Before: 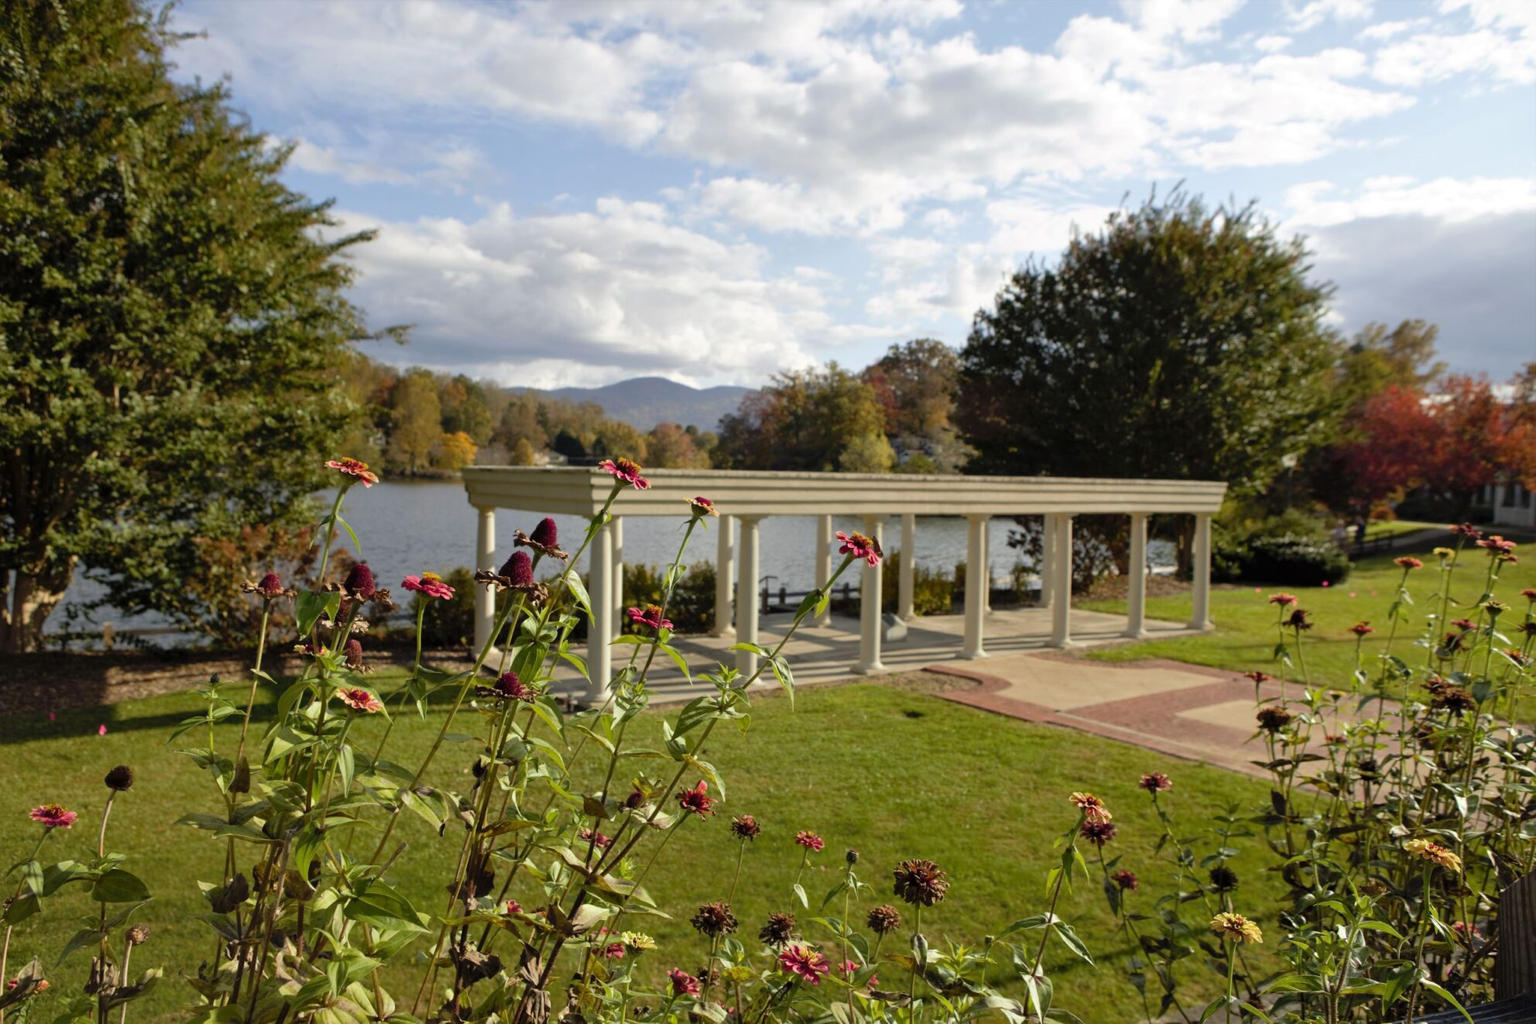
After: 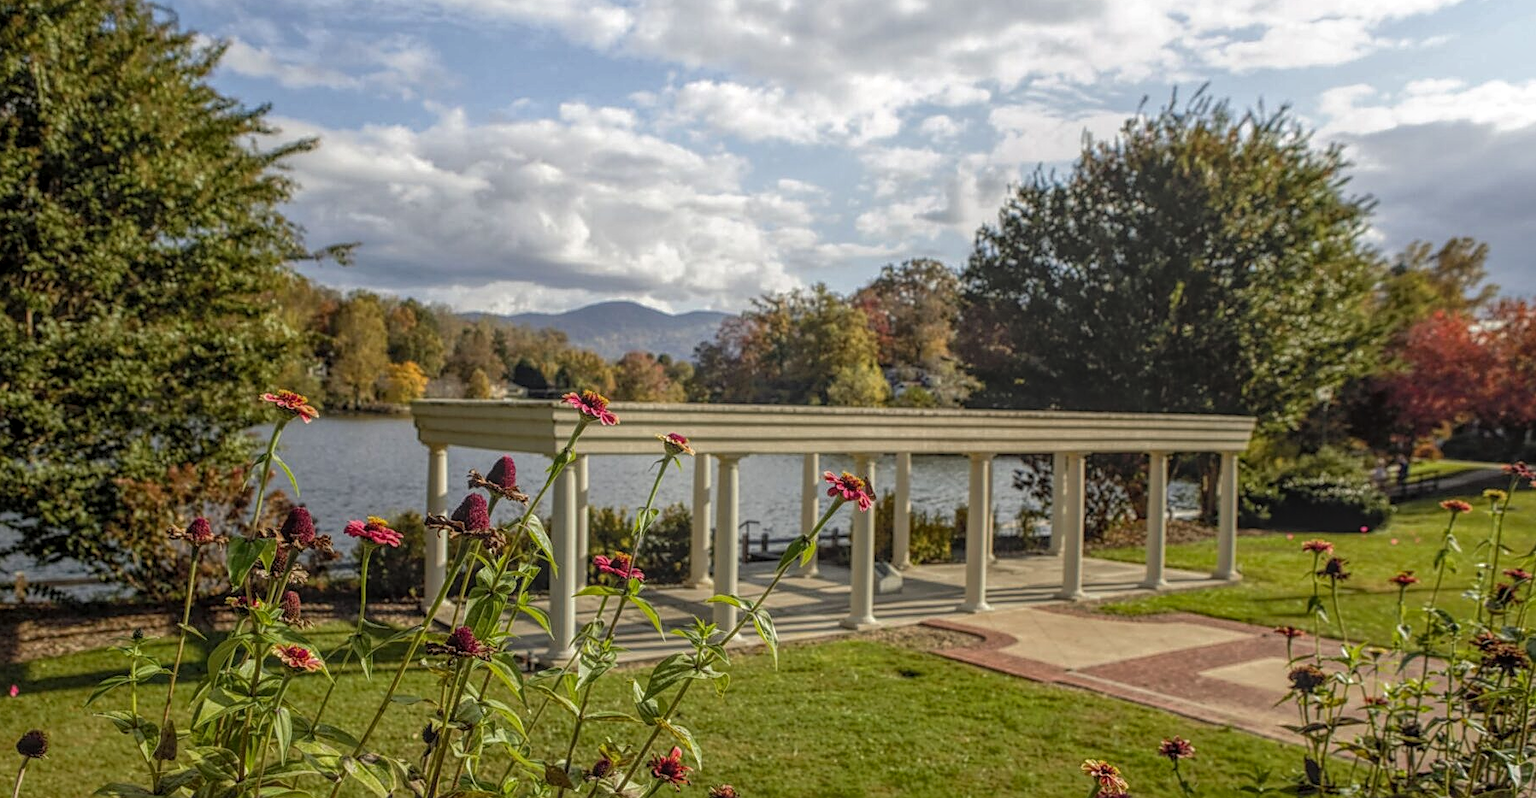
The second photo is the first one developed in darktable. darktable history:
crop: left 5.875%, top 10.208%, right 3.543%, bottom 19.157%
sharpen: on, module defaults
local contrast: highlights 20%, shadows 31%, detail 201%, midtone range 0.2
